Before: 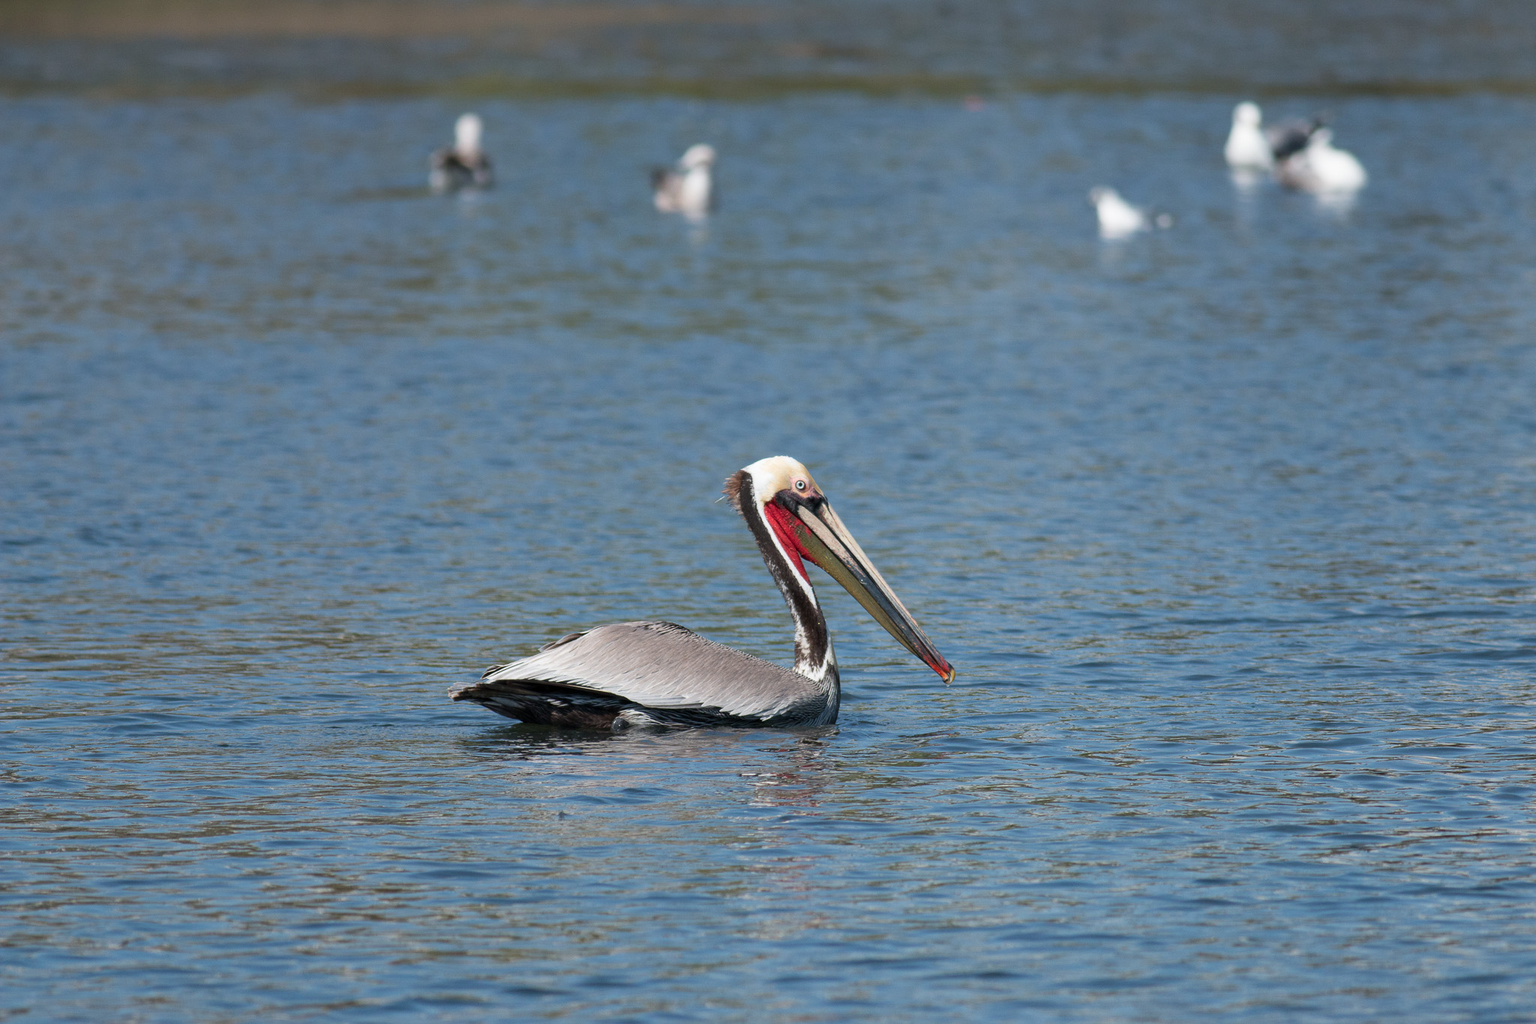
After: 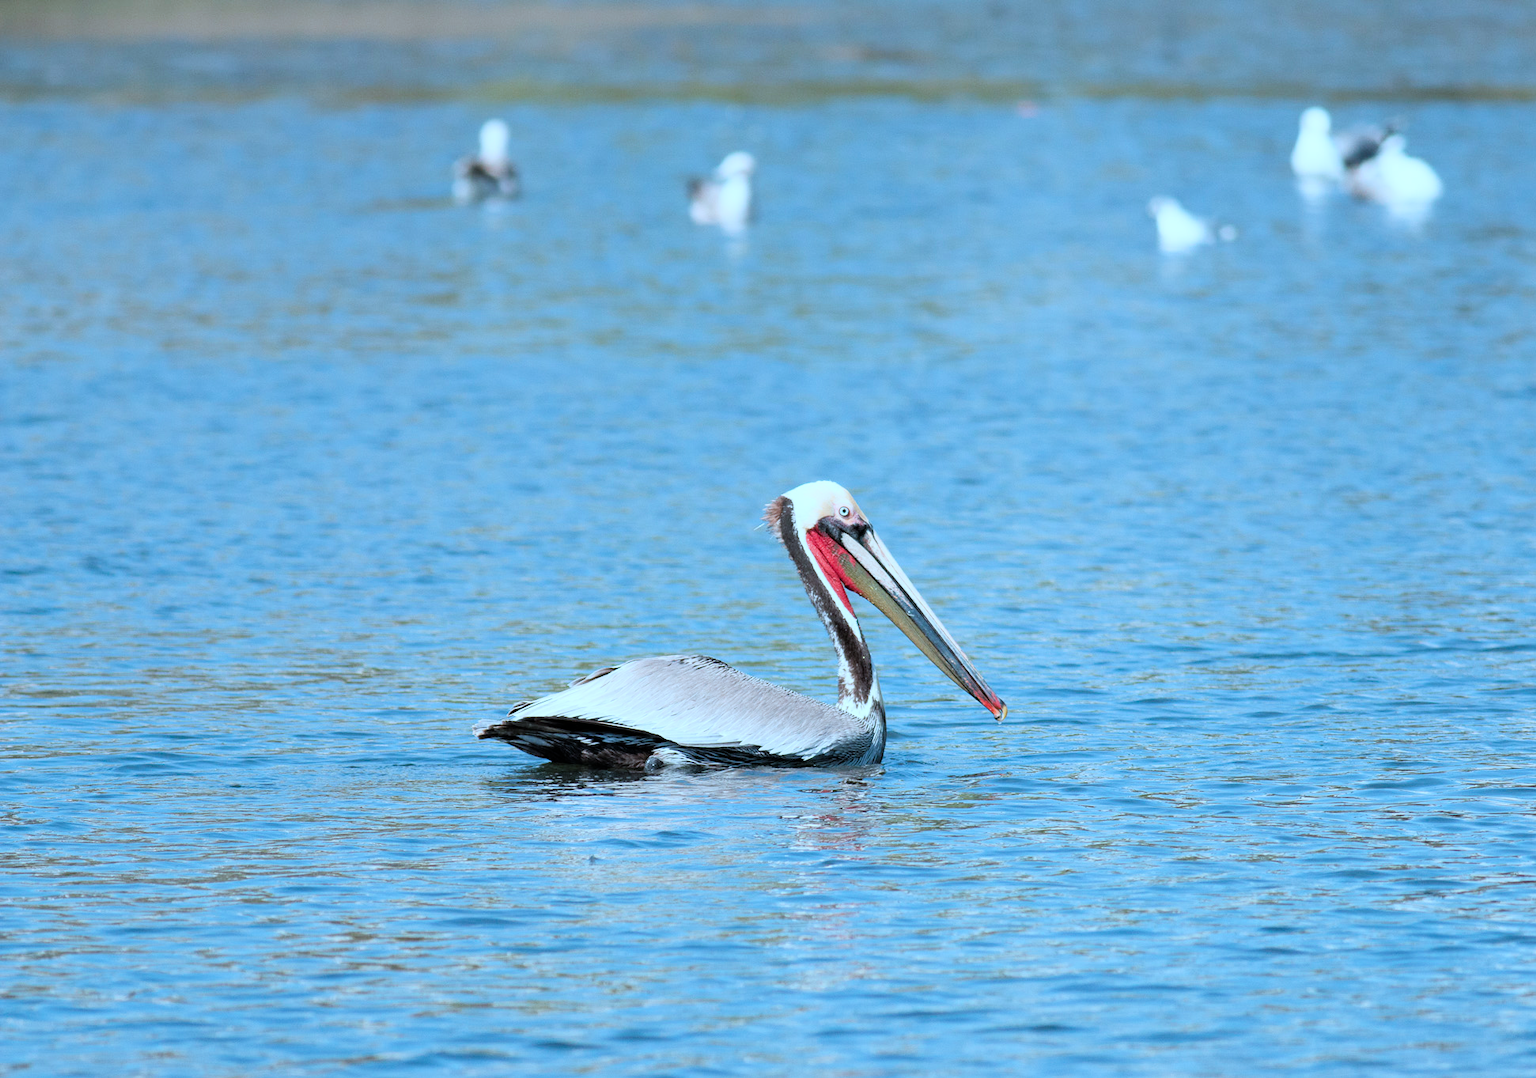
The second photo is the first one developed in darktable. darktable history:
crop and rotate: left 0%, right 5.148%
color correction: highlights a* -9.77, highlights b* -21.44
shadows and highlights: shadows 29.7, highlights -30.3, low approximation 0.01, soften with gaussian
filmic rgb: black relative exposure -7.65 EV, white relative exposure 4.56 EV, threshold 3.05 EV, hardness 3.61, iterations of high-quality reconstruction 0, enable highlight reconstruction true
tone equalizer: -8 EV -0.418 EV, -7 EV -0.382 EV, -6 EV -0.338 EV, -5 EV -0.241 EV, -3 EV 0.249 EV, -2 EV 0.31 EV, -1 EV 0.379 EV, +0 EV 0.428 EV, mask exposure compensation -0.503 EV
exposure: black level correction 0, exposure 1.098 EV, compensate highlight preservation false
